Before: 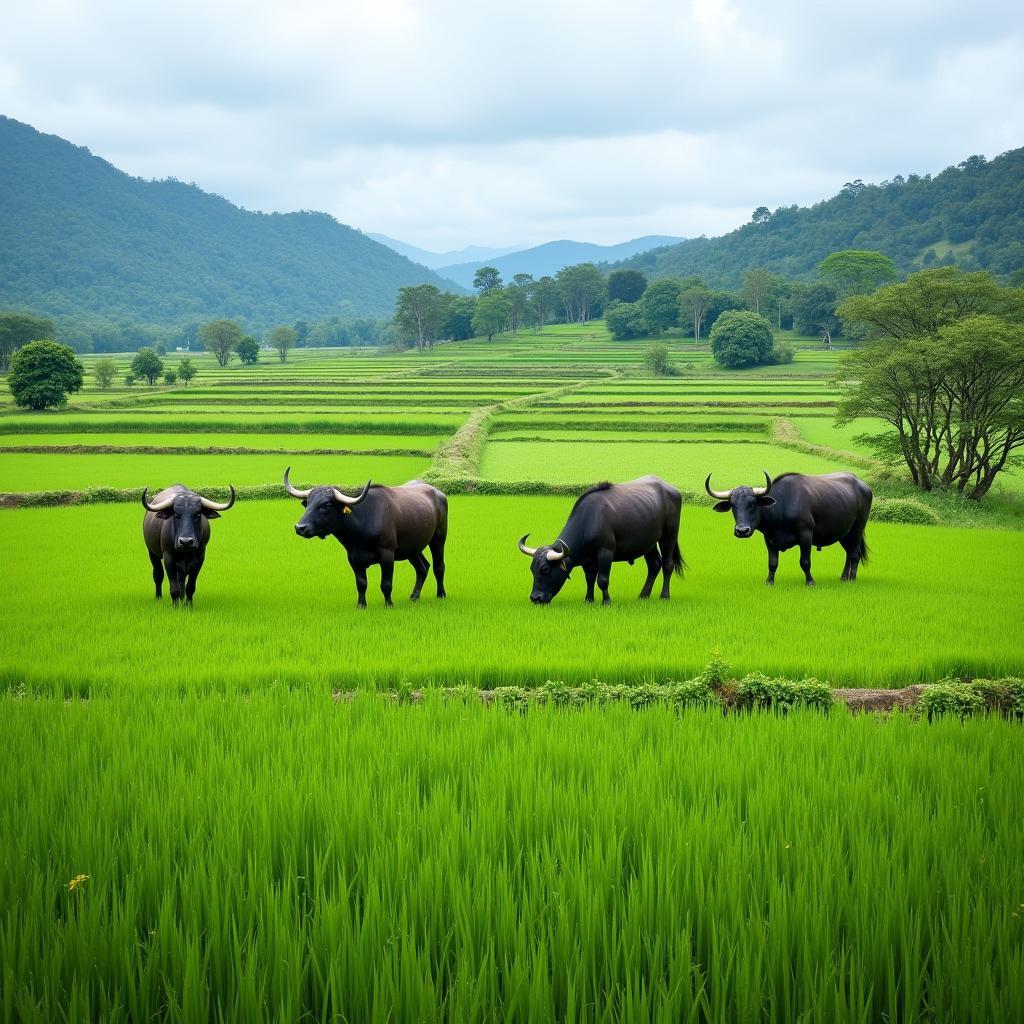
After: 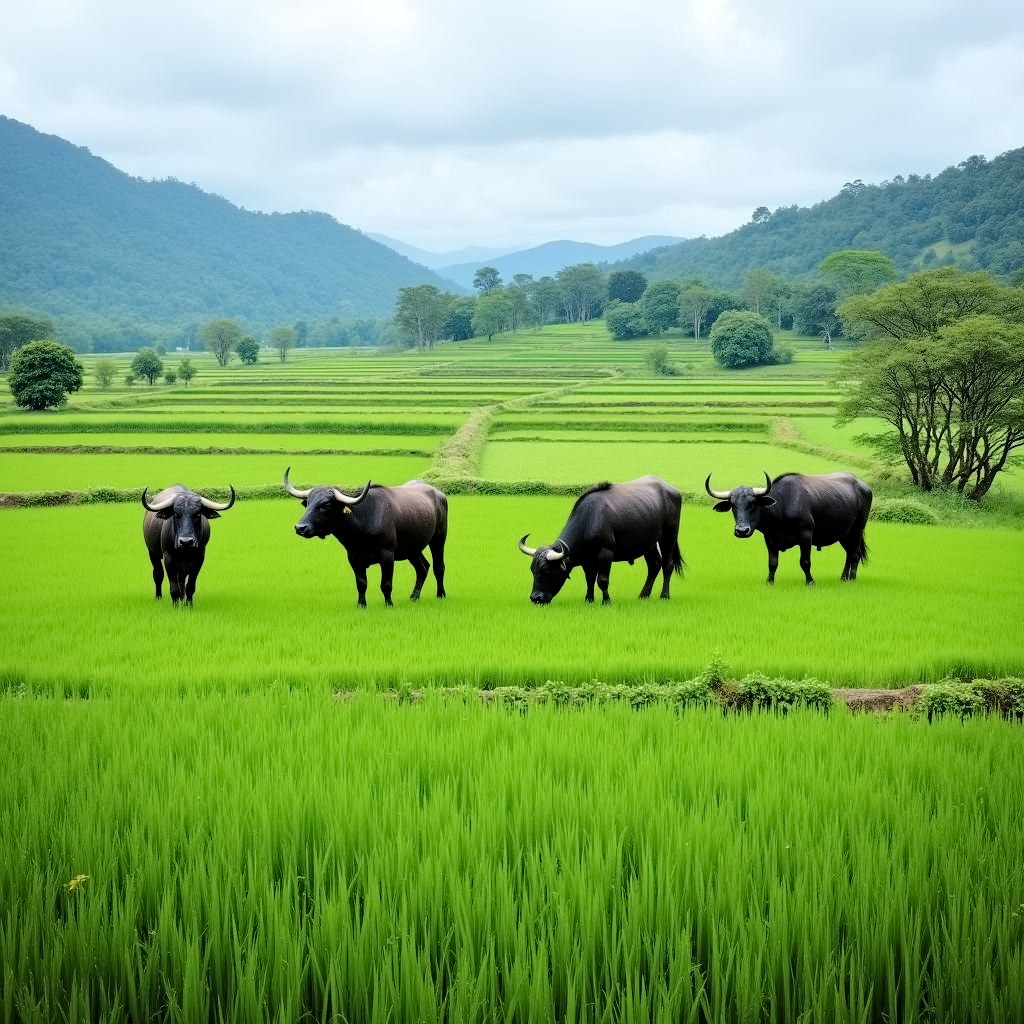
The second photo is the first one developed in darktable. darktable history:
tone curve: curves: ch0 [(0, 0) (0.004, 0) (0.133, 0.076) (0.325, 0.362) (0.879, 0.885) (1, 1)], color space Lab, linked channels, preserve colors none
contrast equalizer: y [[0.5 ×6], [0.5 ×6], [0.5 ×6], [0 ×6], [0, 0.039, 0.251, 0.29, 0.293, 0.292]]
contrast brightness saturation: saturation -0.05
